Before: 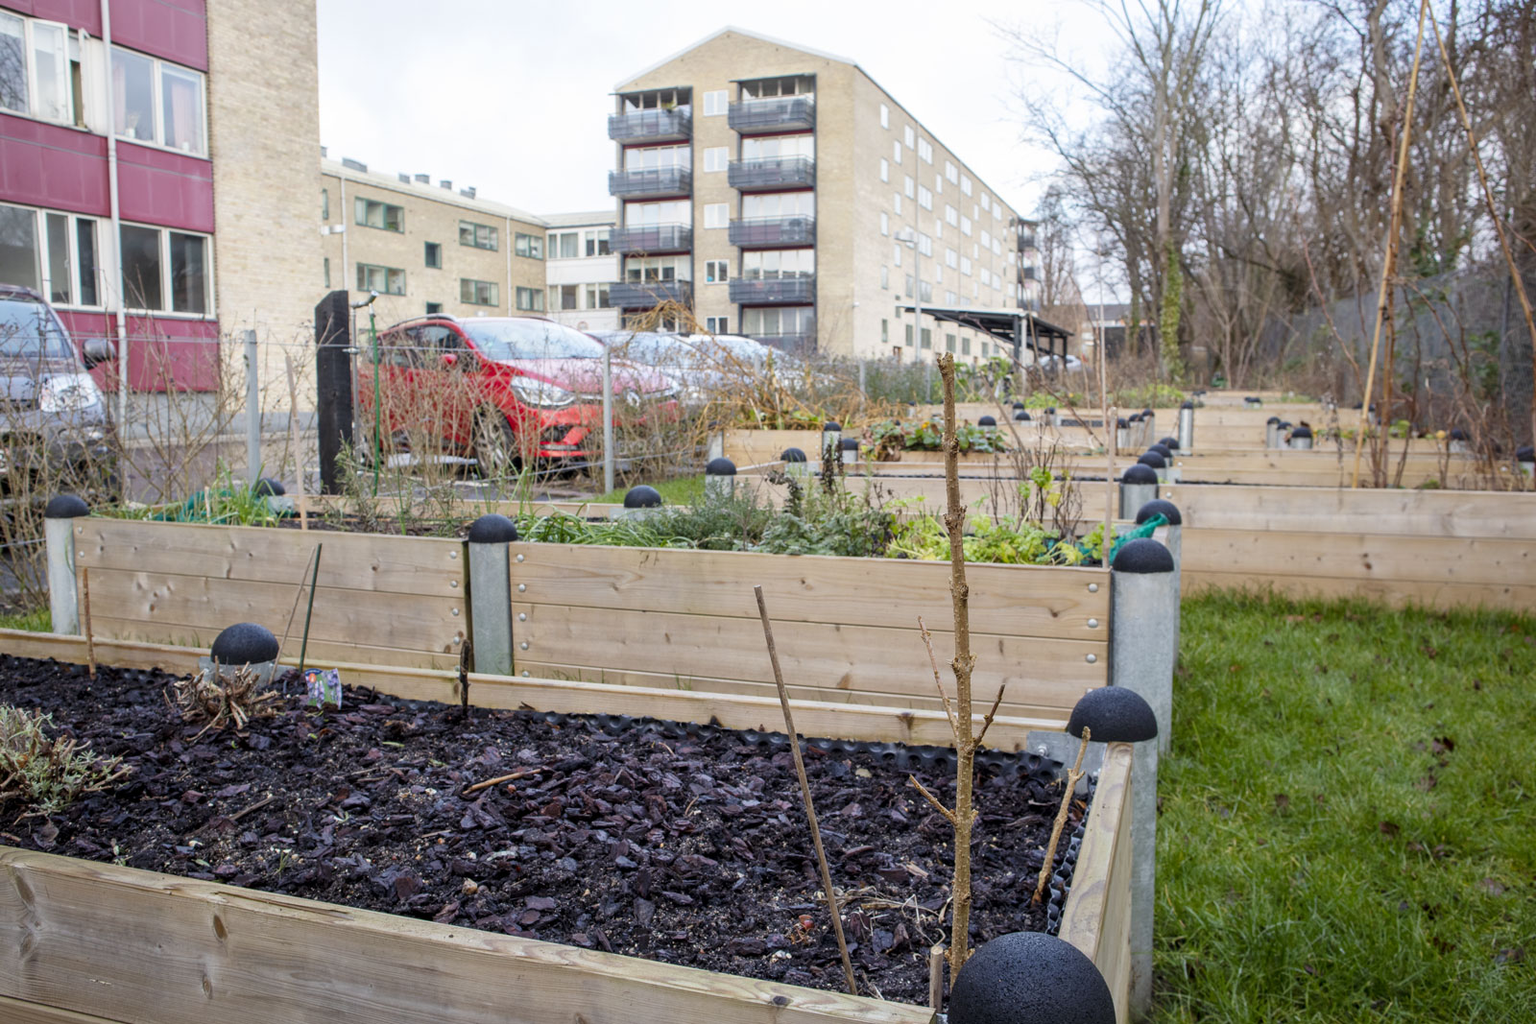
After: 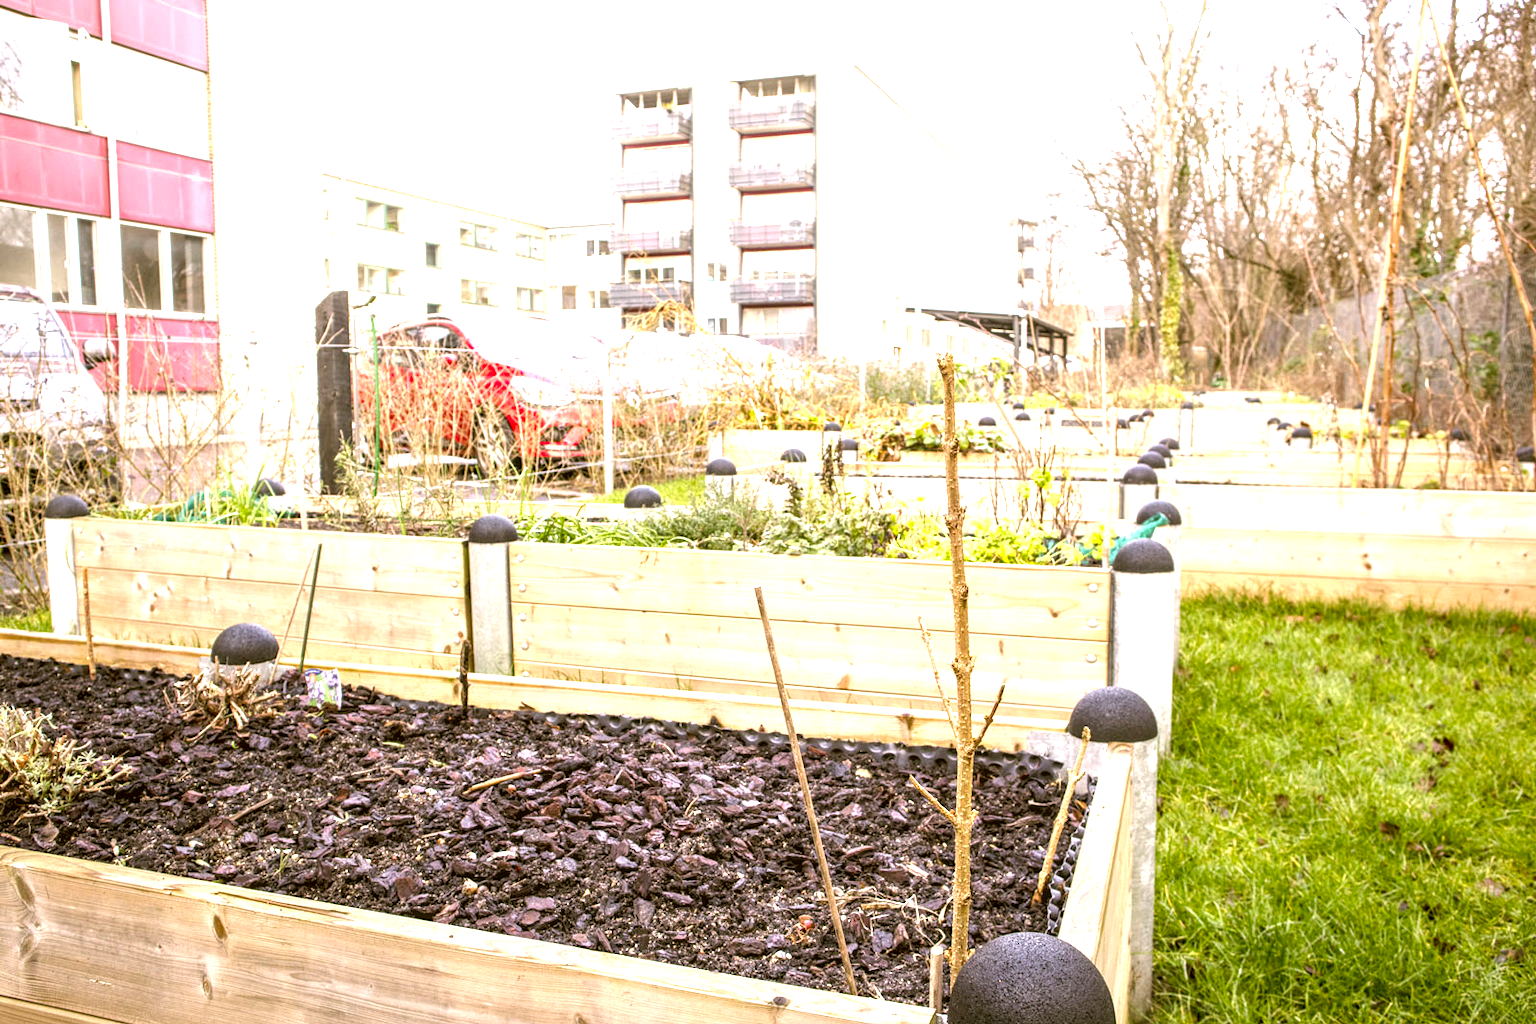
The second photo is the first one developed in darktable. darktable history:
color correction: highlights a* 8.66, highlights b* 15.42, shadows a* -0.605, shadows b* 26.02
exposure: black level correction 0, exposure 1.705 EV, compensate highlight preservation false
local contrast: on, module defaults
